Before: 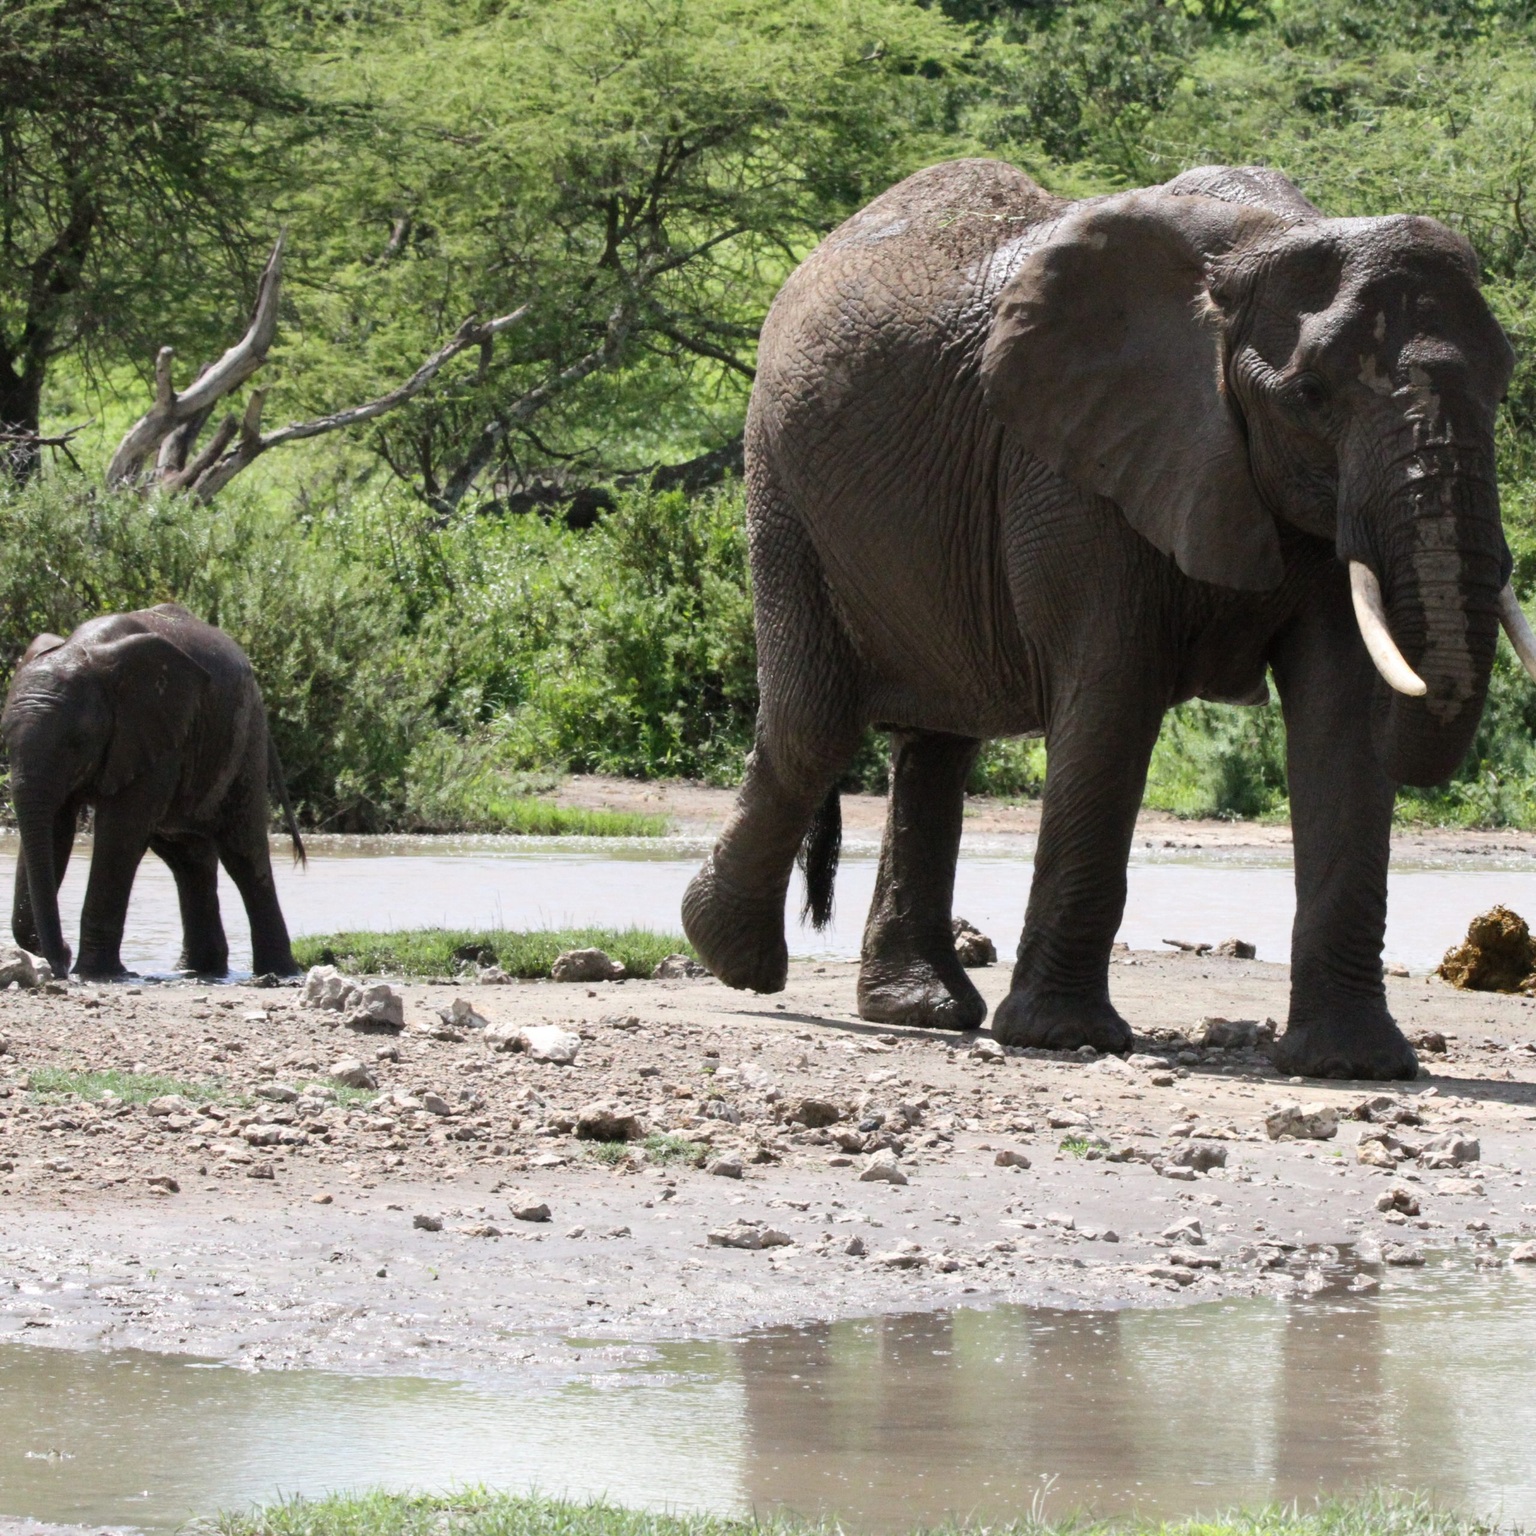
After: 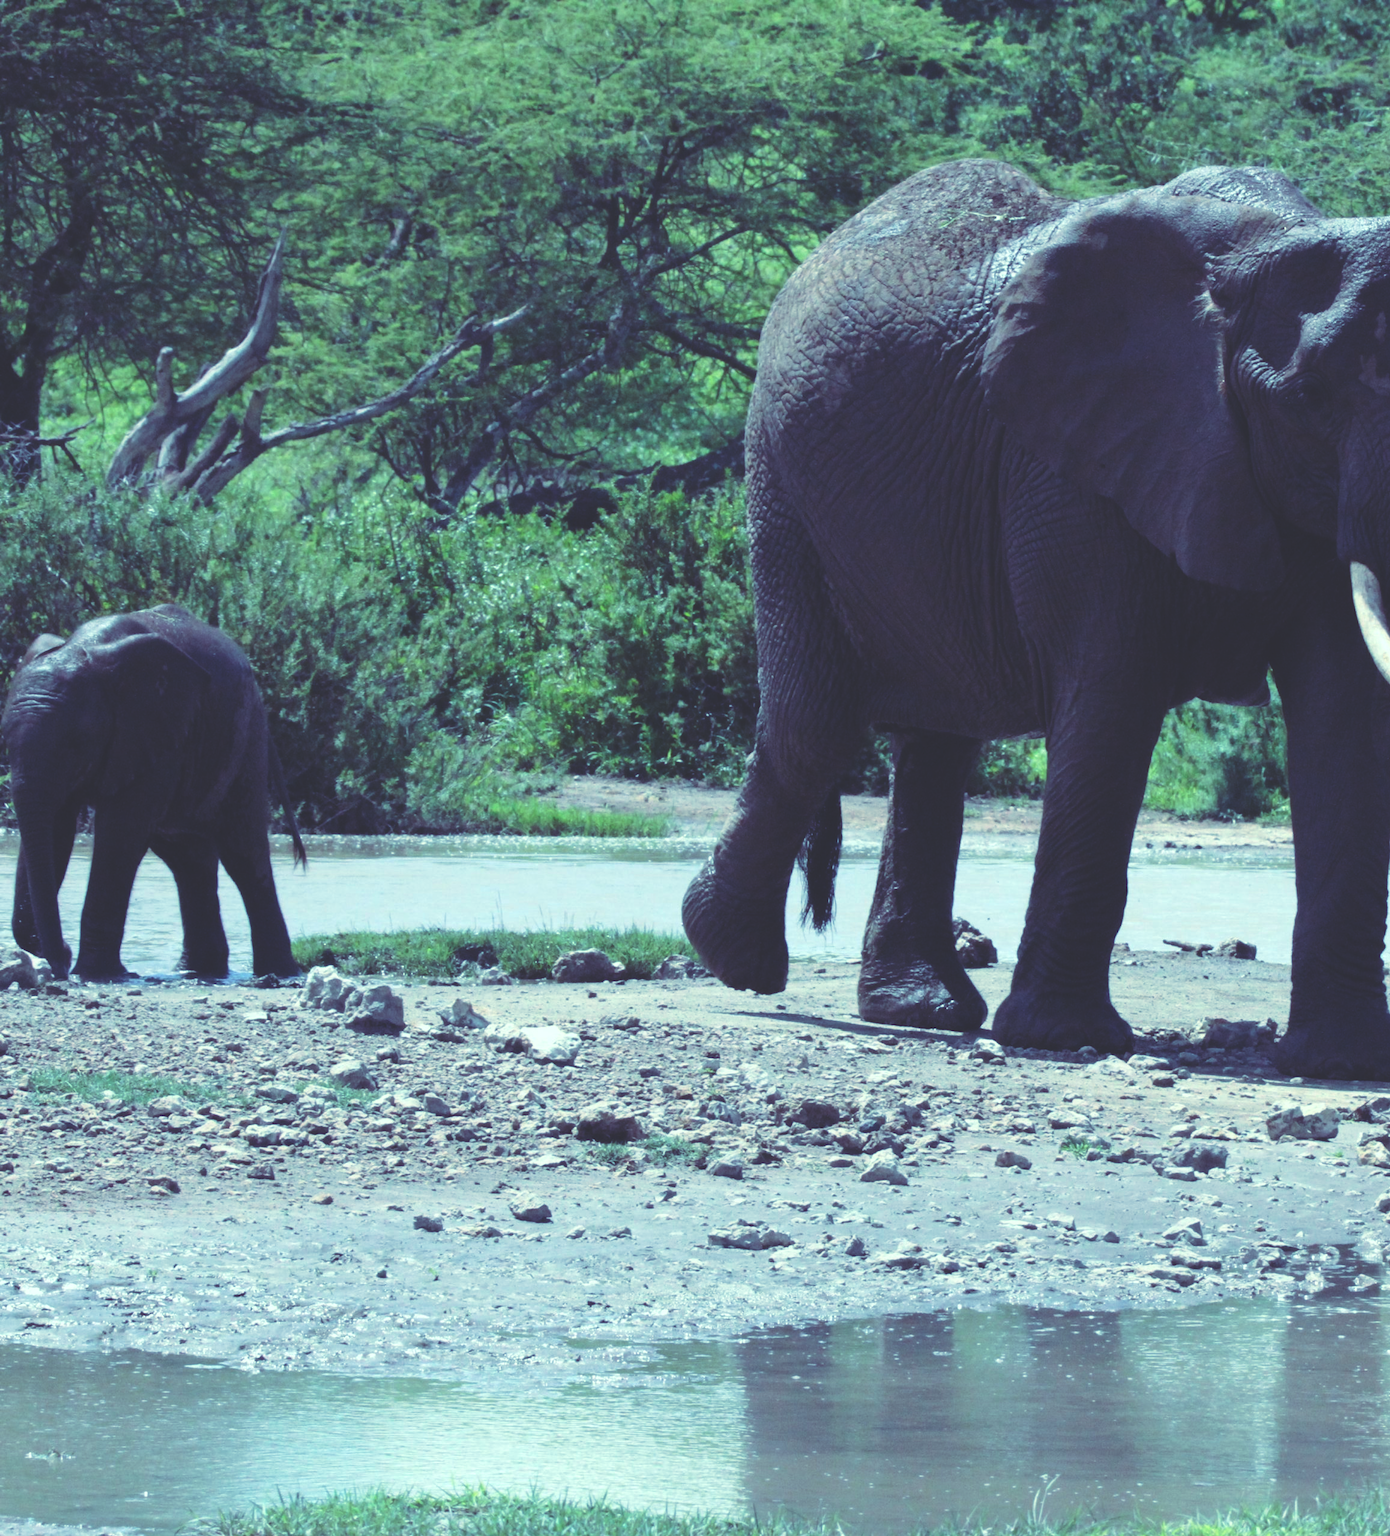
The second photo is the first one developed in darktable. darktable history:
rgb curve: curves: ch0 [(0, 0.186) (0.314, 0.284) (0.576, 0.466) (0.805, 0.691) (0.936, 0.886)]; ch1 [(0, 0.186) (0.314, 0.284) (0.581, 0.534) (0.771, 0.746) (0.936, 0.958)]; ch2 [(0, 0.216) (0.275, 0.39) (1, 1)], mode RGB, independent channels, compensate middle gray true, preserve colors none
crop: right 9.509%, bottom 0.031%
